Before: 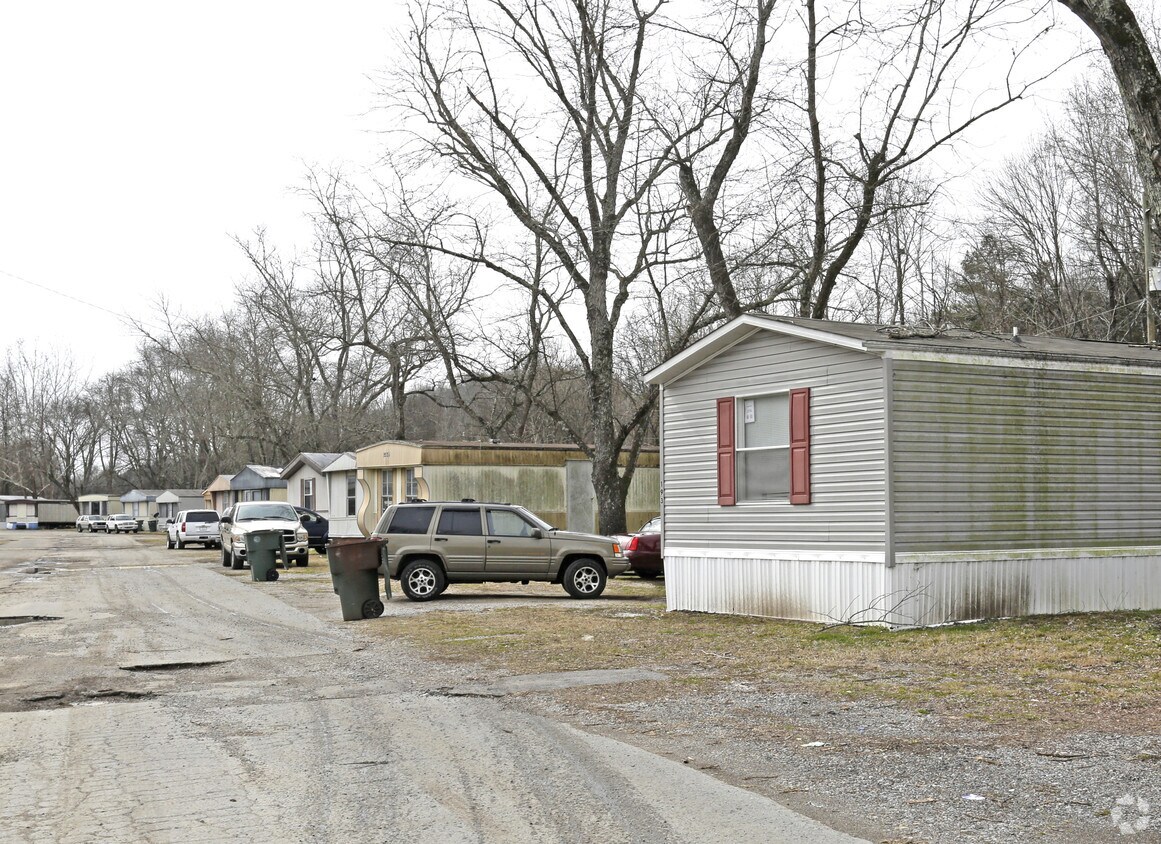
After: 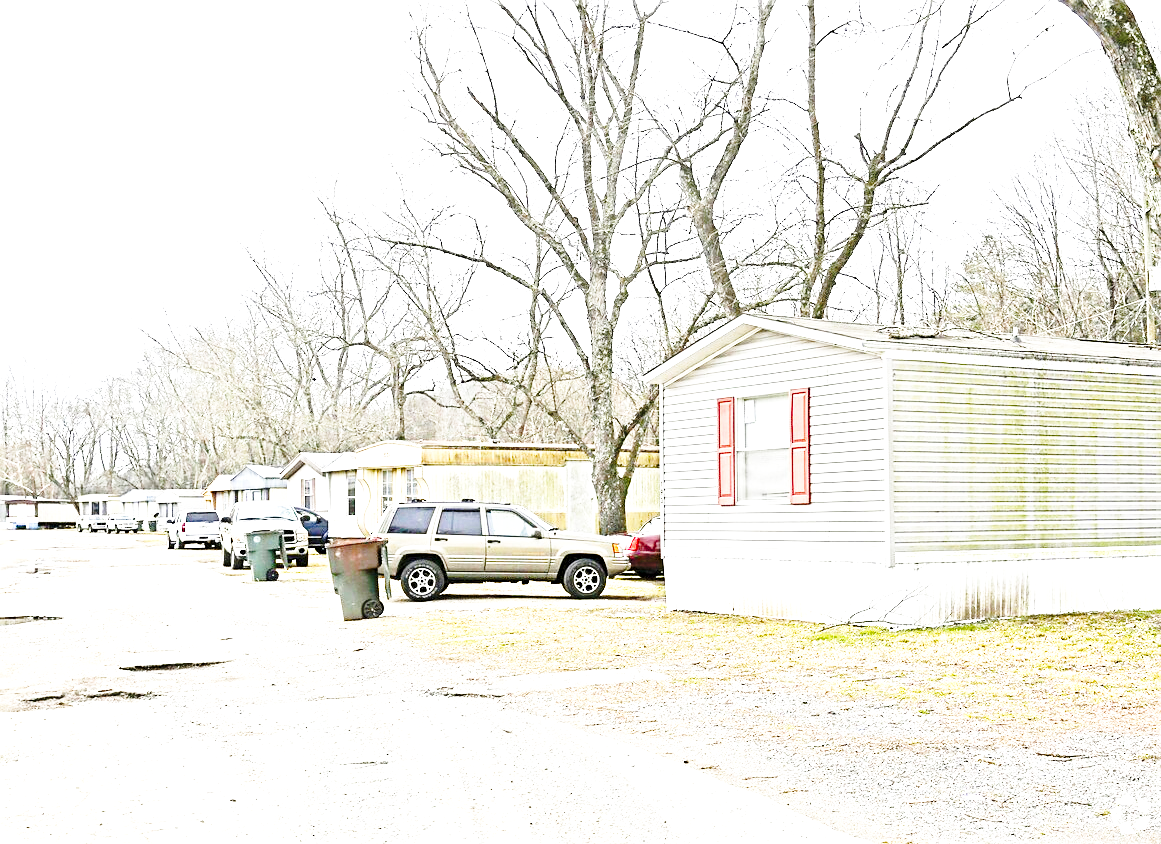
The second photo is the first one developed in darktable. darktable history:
exposure: black level correction 0.001, exposure 1.649 EV, compensate highlight preservation false
sharpen: on, module defaults
contrast brightness saturation: contrast 0.046
base curve: curves: ch0 [(0, 0) (0.032, 0.037) (0.105, 0.228) (0.435, 0.76) (0.856, 0.983) (1, 1)], preserve colors none
color balance rgb: linear chroma grading › global chroma 9.876%, perceptual saturation grading › global saturation 20%, perceptual saturation grading › highlights -25.697%, perceptual saturation grading › shadows 25.814%, global vibrance 20%
